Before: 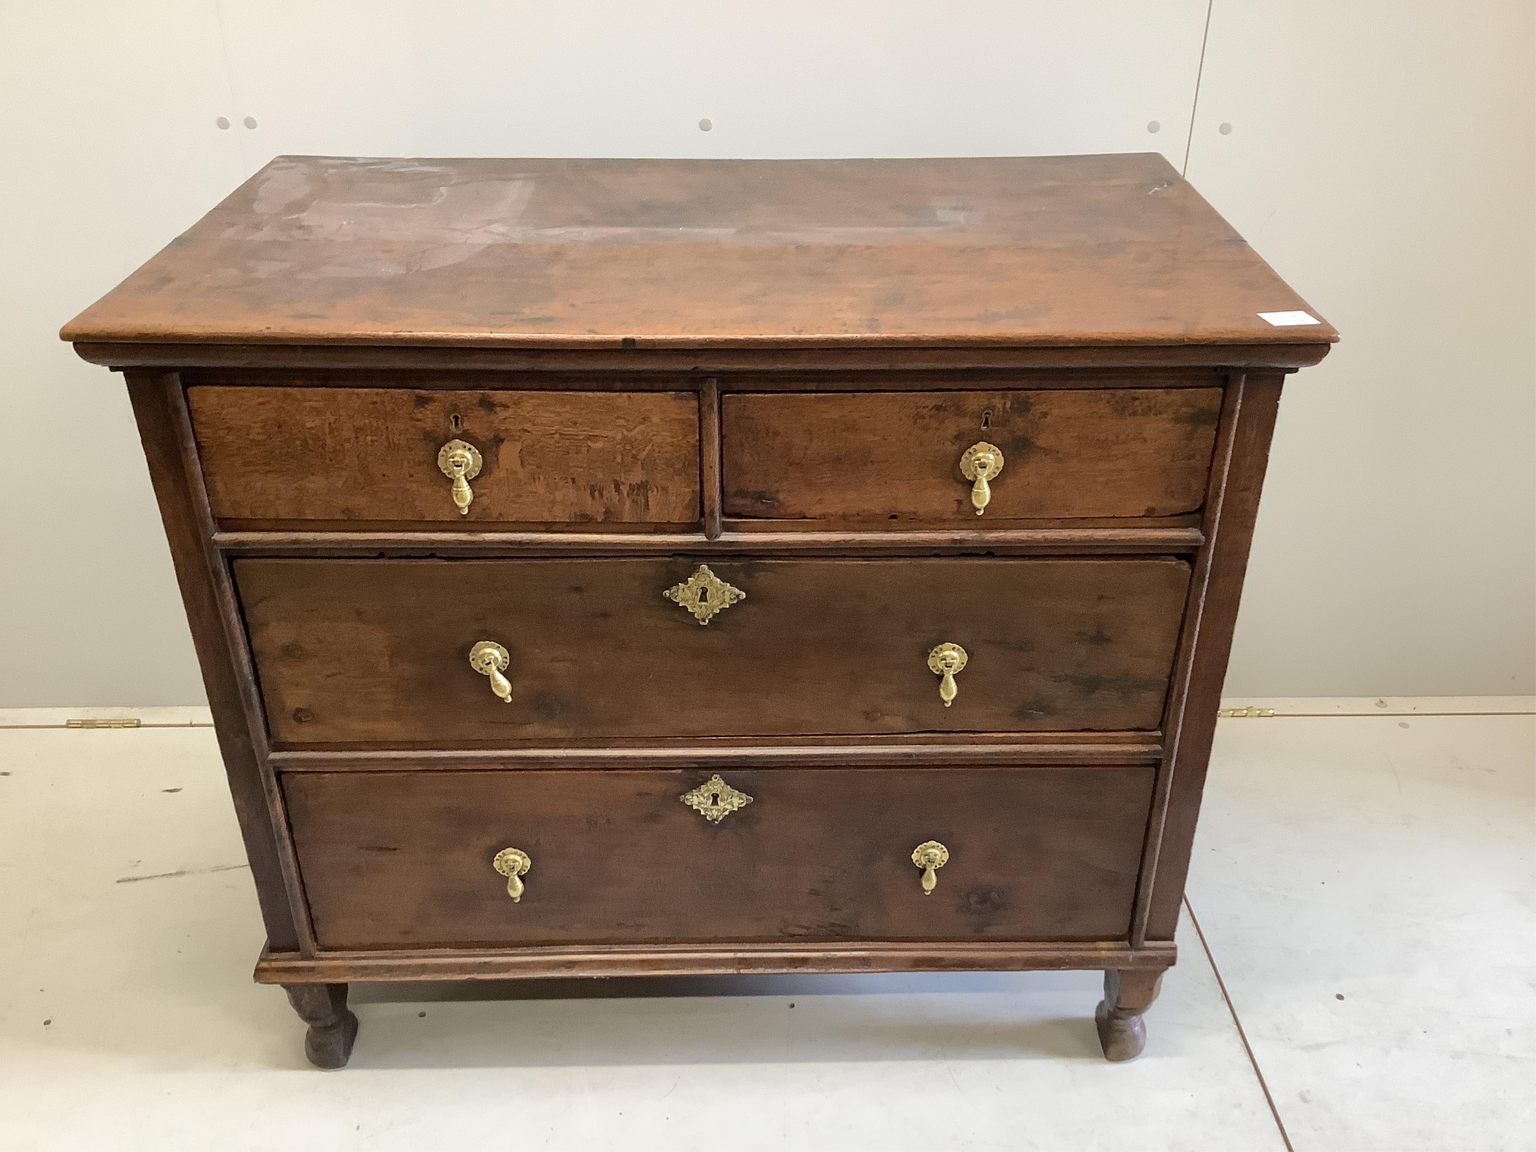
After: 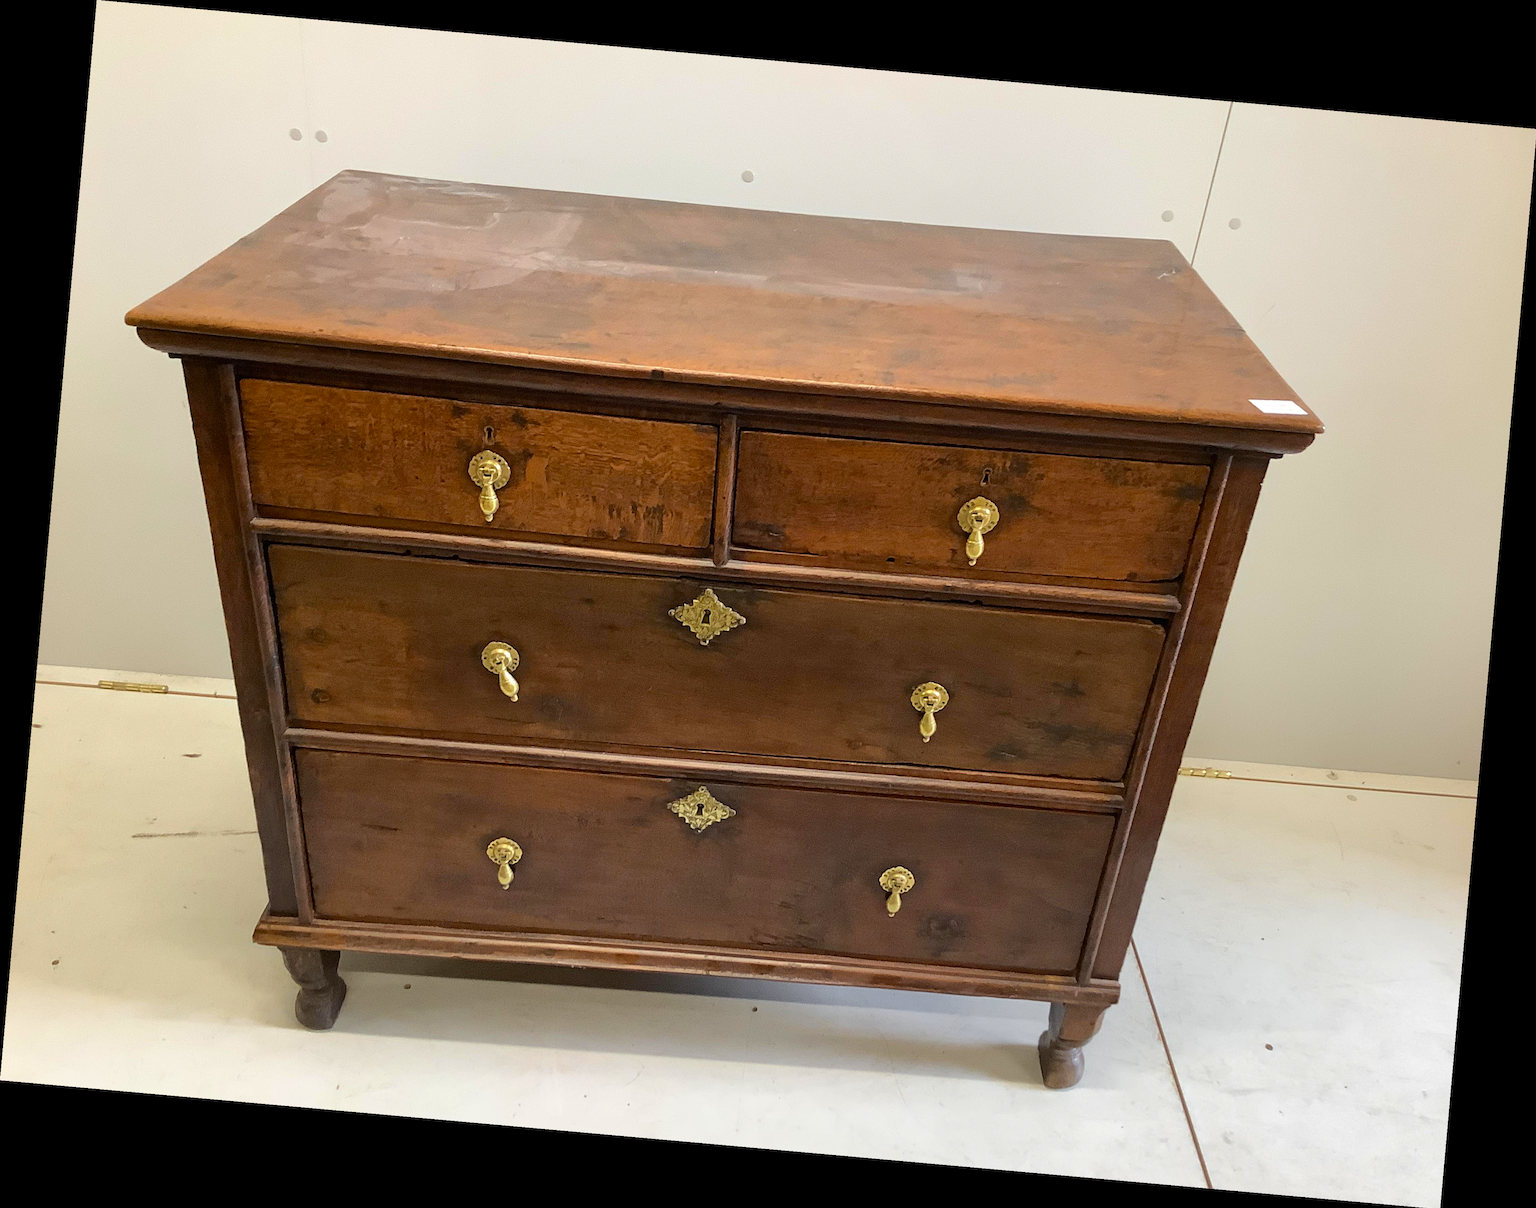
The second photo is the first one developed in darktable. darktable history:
color zones: curves: ch1 [(0.25, 0.61) (0.75, 0.248)]
white balance: emerald 1
rotate and perspective: rotation 5.12°, automatic cropping off
tone equalizer: on, module defaults
color balance rgb: perceptual saturation grading › global saturation 8.89%, saturation formula JzAzBz (2021)
